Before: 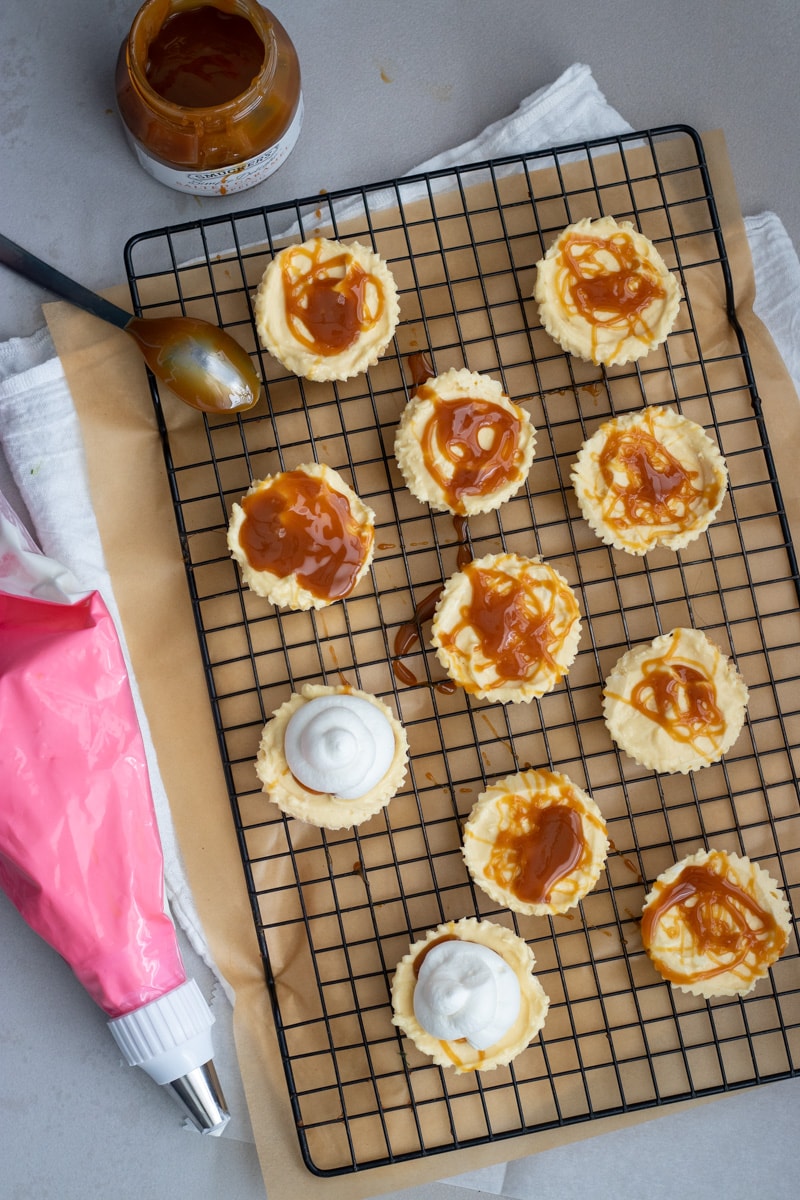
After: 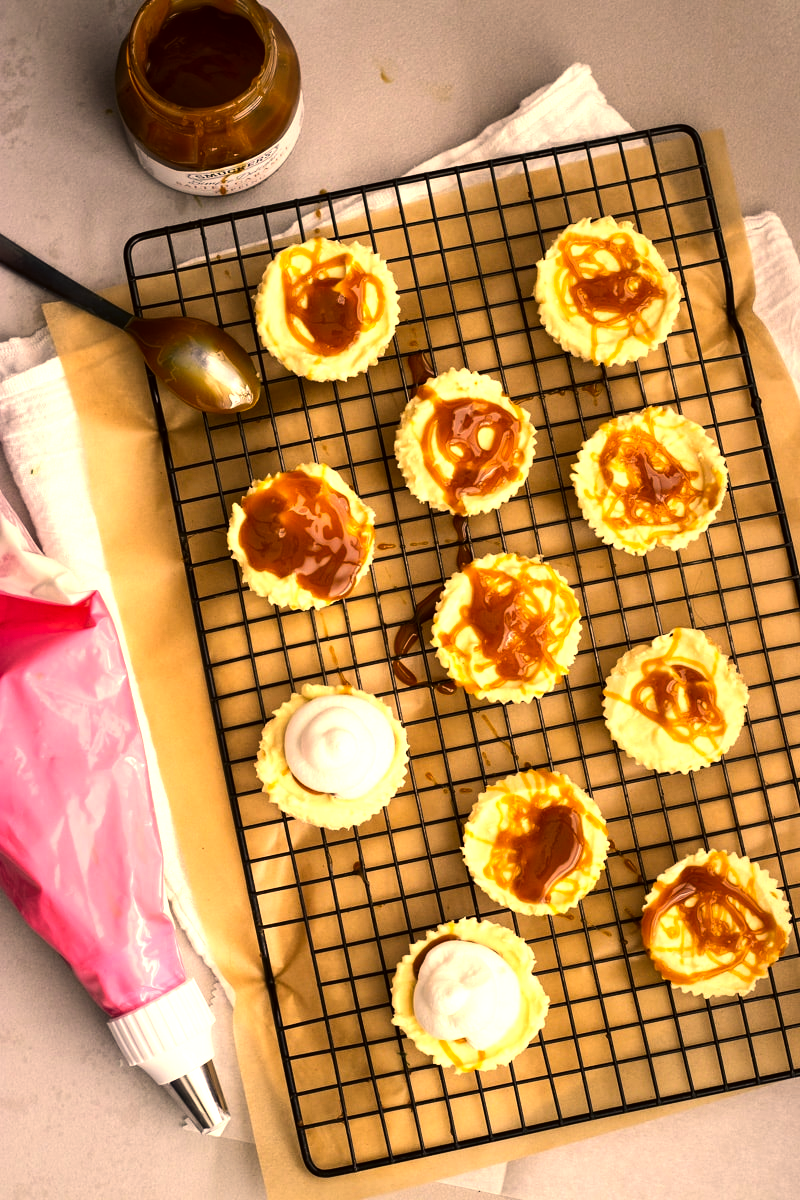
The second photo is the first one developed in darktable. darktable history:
color correction: highlights a* 17.94, highlights b* 35.39, shadows a* 1.48, shadows b* 6.42, saturation 1.01
tone equalizer: -8 EV -1.08 EV, -7 EV -1.01 EV, -6 EV -0.867 EV, -5 EV -0.578 EV, -3 EV 0.578 EV, -2 EV 0.867 EV, -1 EV 1.01 EV, +0 EV 1.08 EV, edges refinement/feathering 500, mask exposure compensation -1.57 EV, preserve details no
